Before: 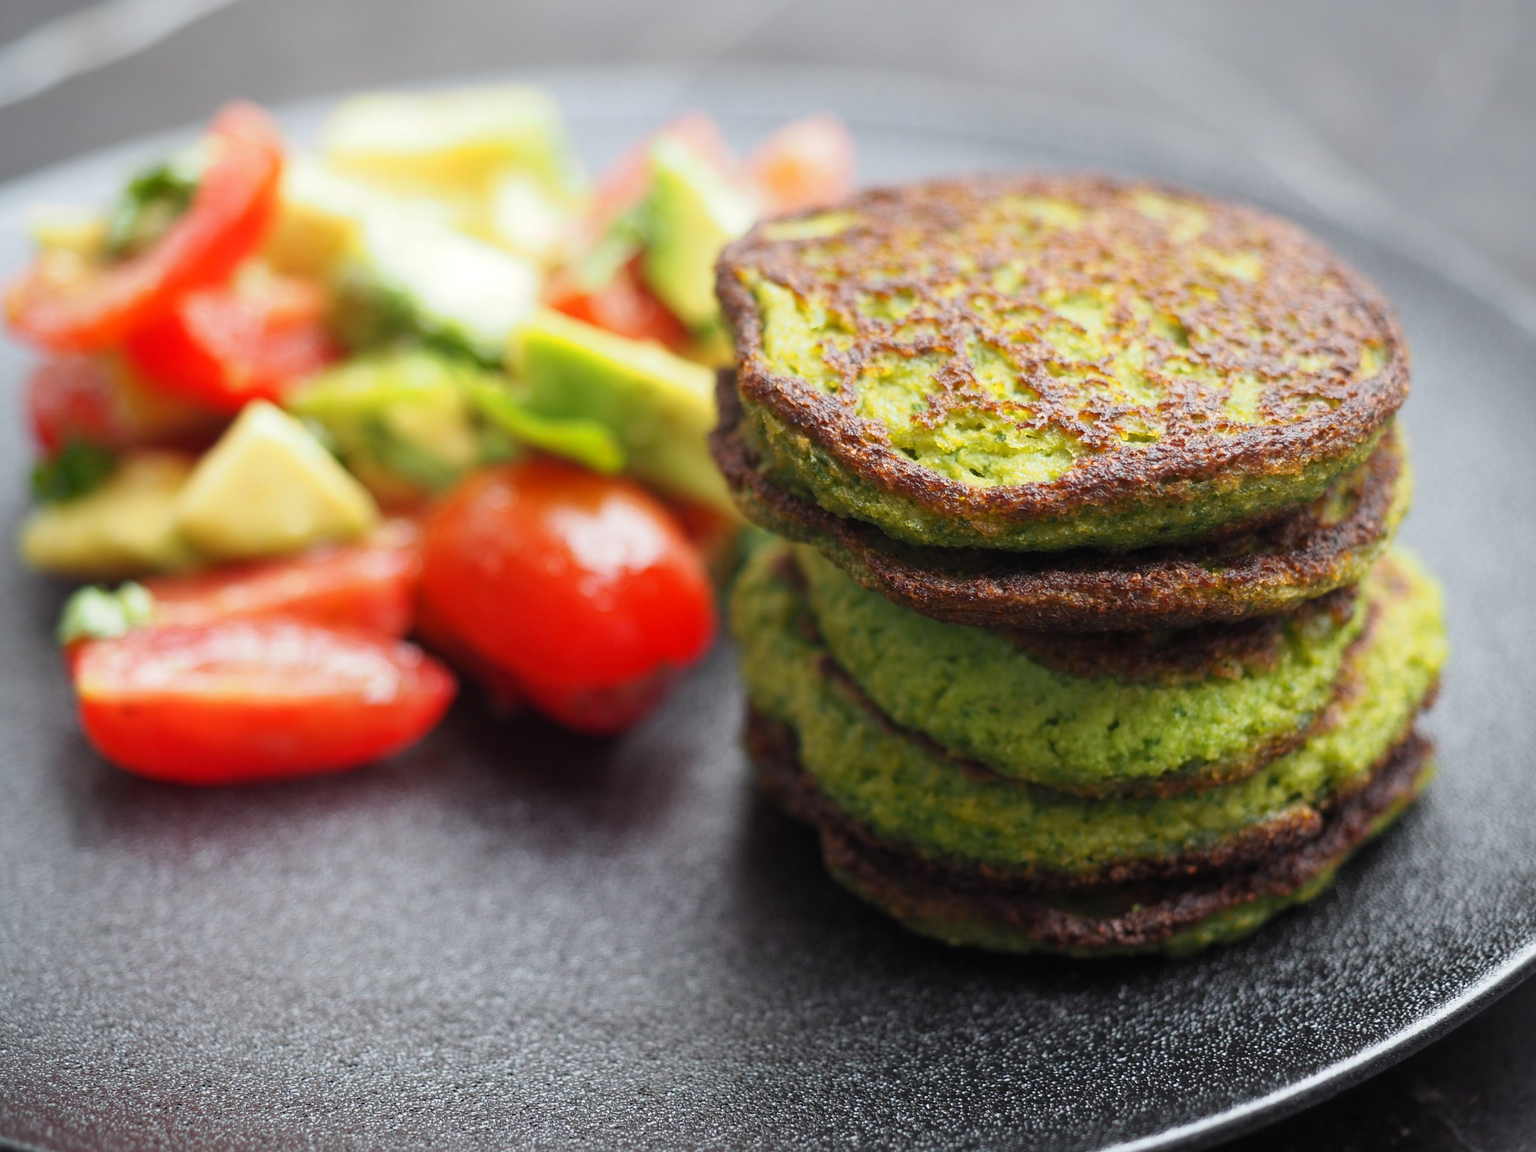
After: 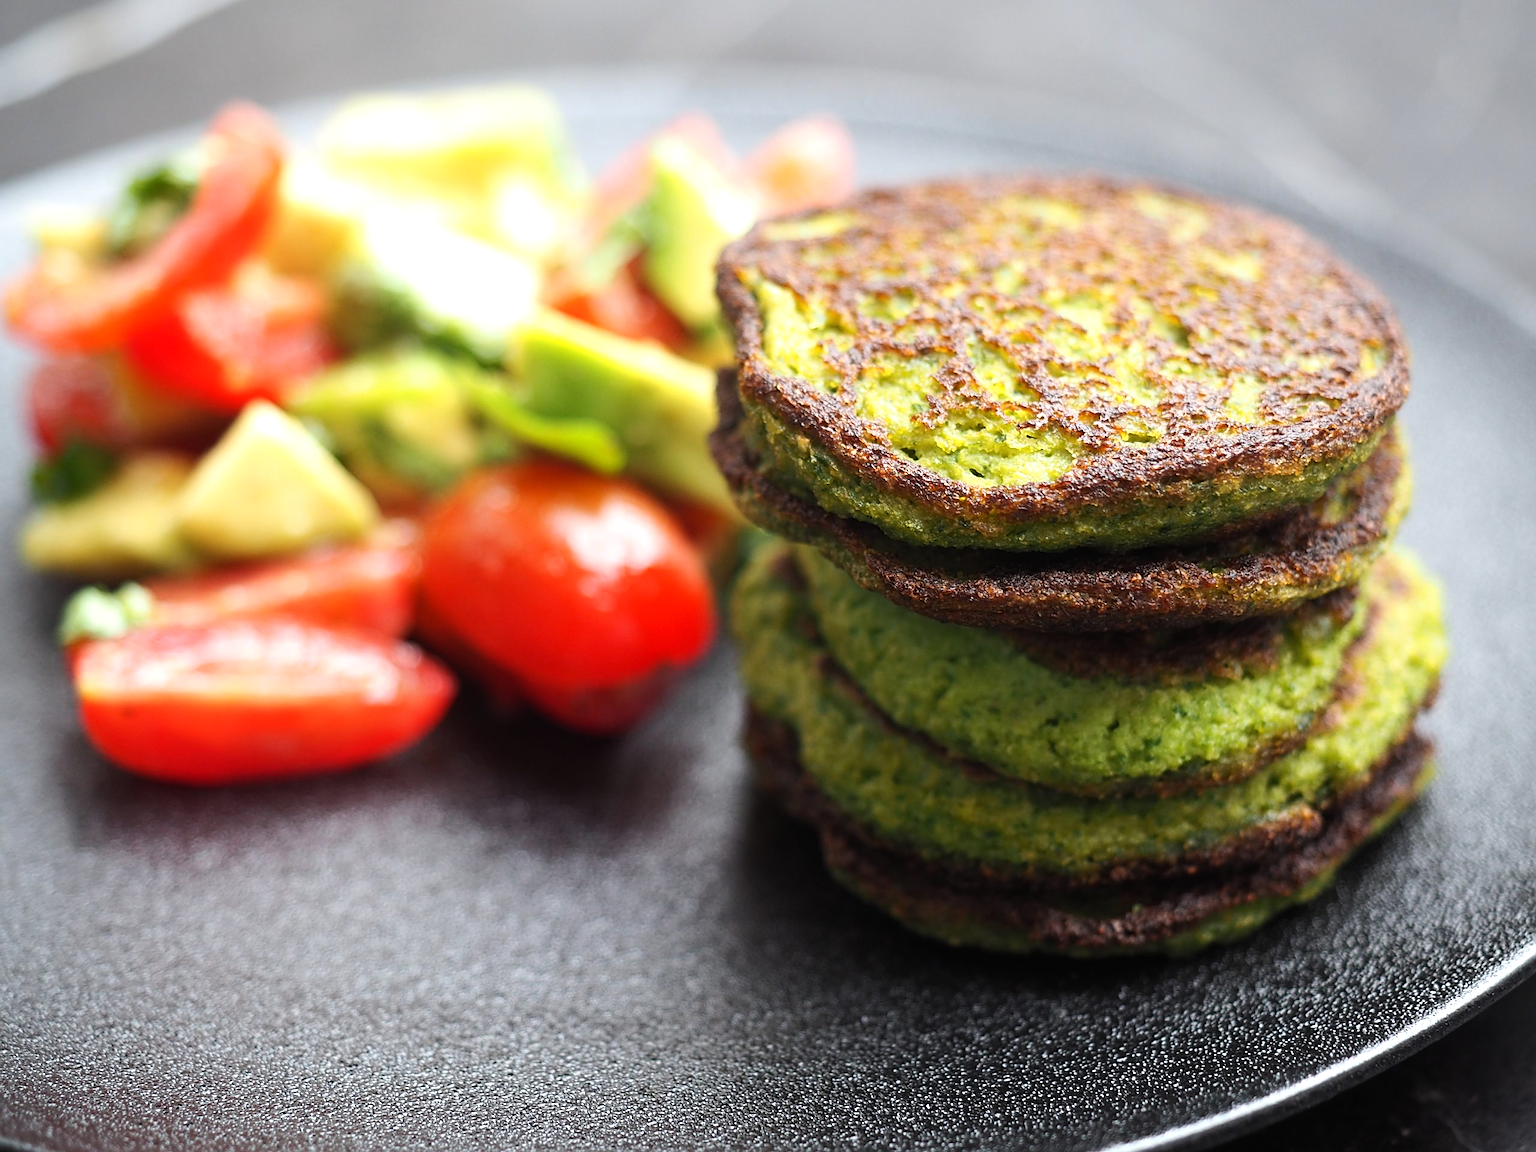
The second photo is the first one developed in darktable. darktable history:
sharpen: on, module defaults
tone equalizer: -8 EV -0.402 EV, -7 EV -0.389 EV, -6 EV -0.297 EV, -5 EV -0.207 EV, -3 EV 0.244 EV, -2 EV 0.322 EV, -1 EV 0.393 EV, +0 EV 0.431 EV, edges refinement/feathering 500, mask exposure compensation -1.57 EV, preserve details no
